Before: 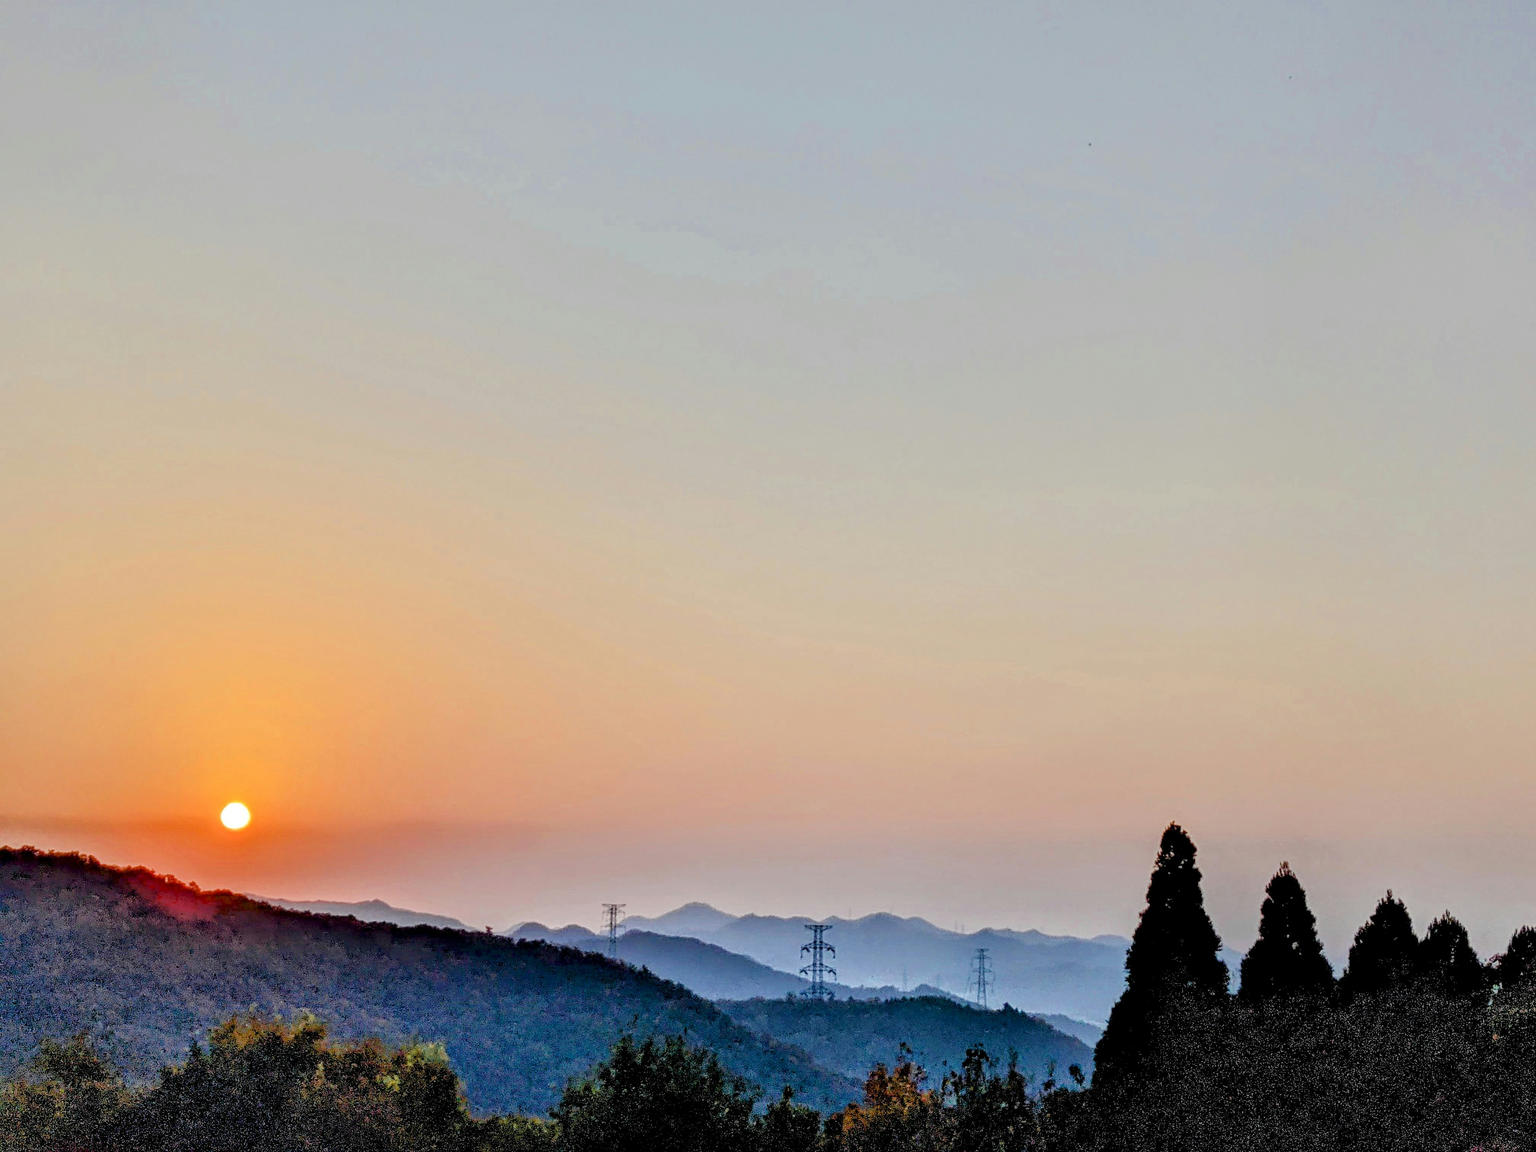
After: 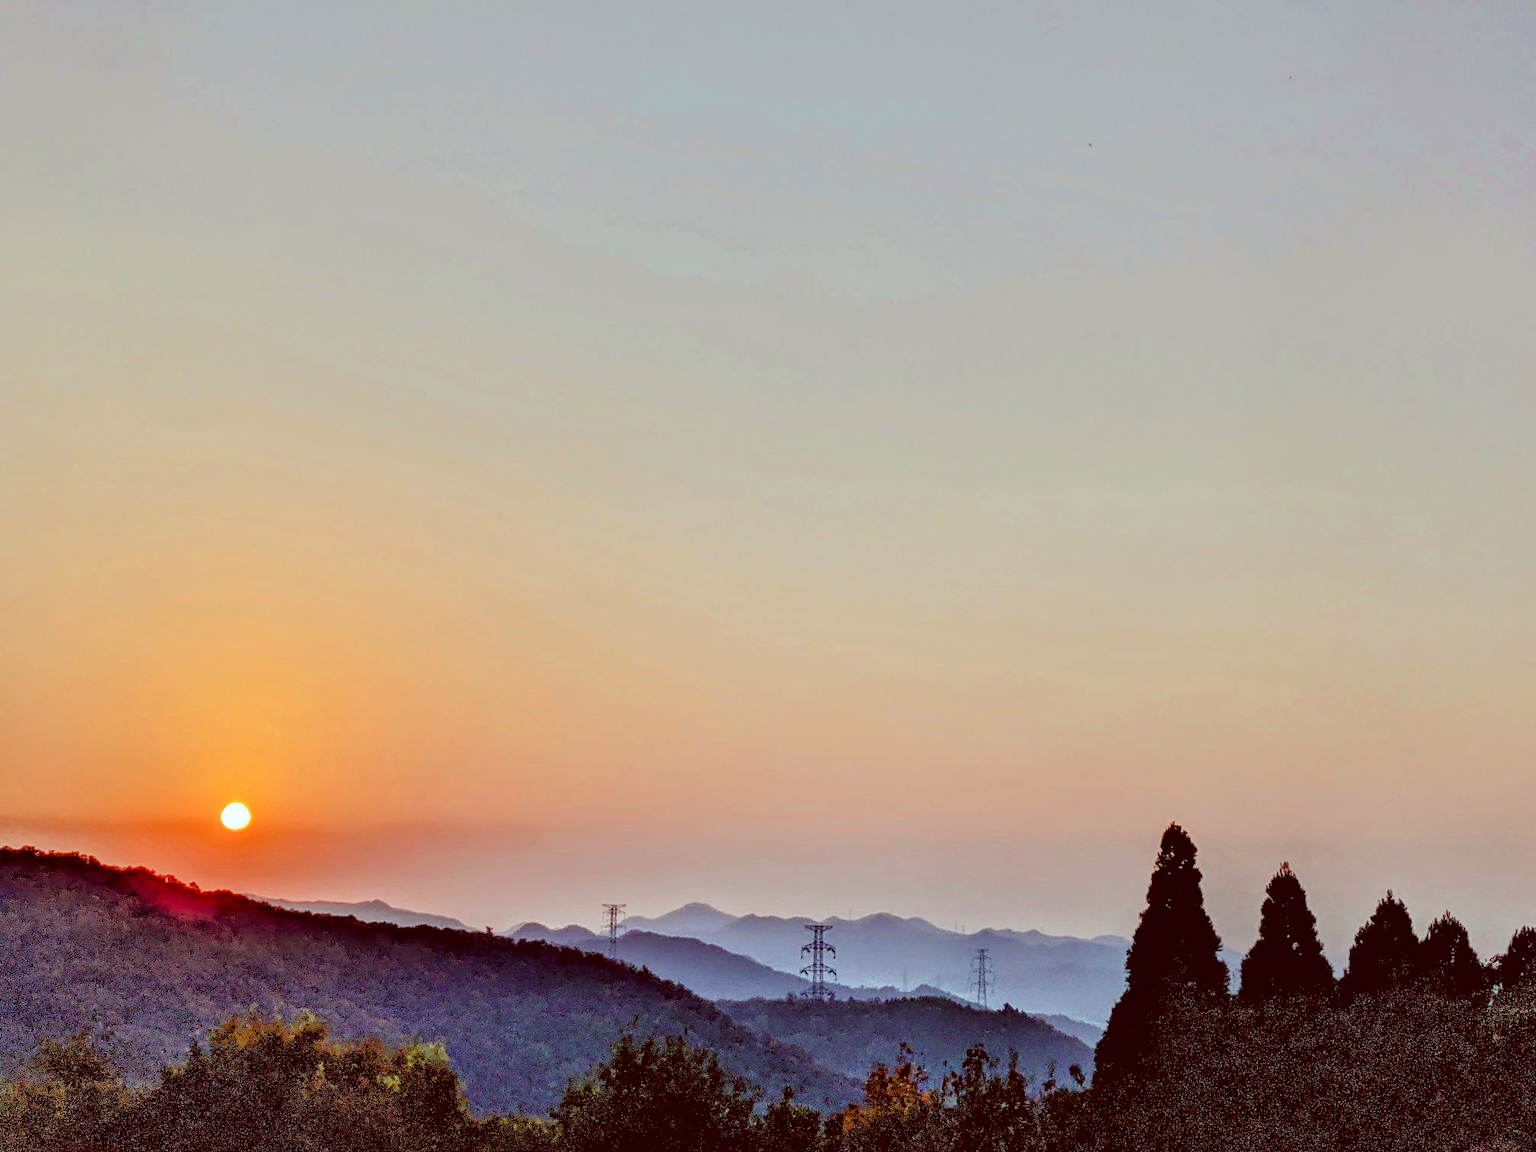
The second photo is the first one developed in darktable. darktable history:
color correction: highlights a* -7.12, highlights b* -0.144, shadows a* 20.11, shadows b* 11.08
